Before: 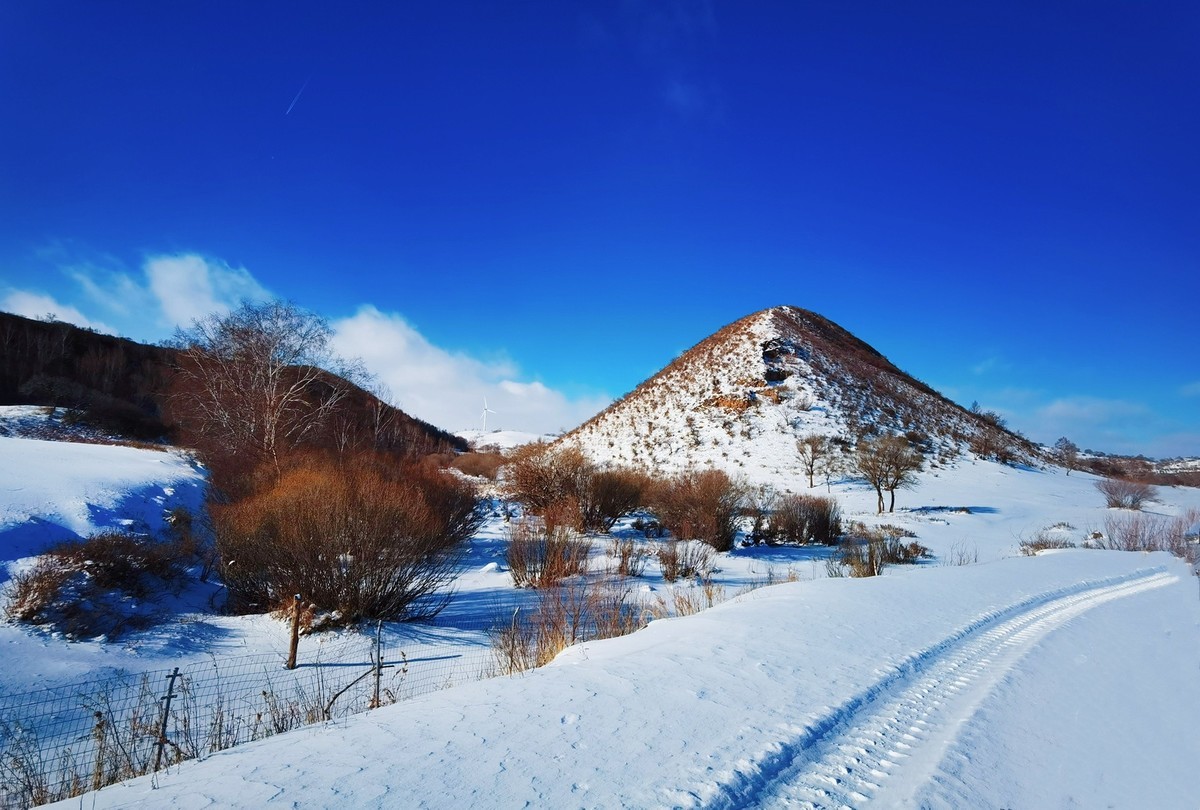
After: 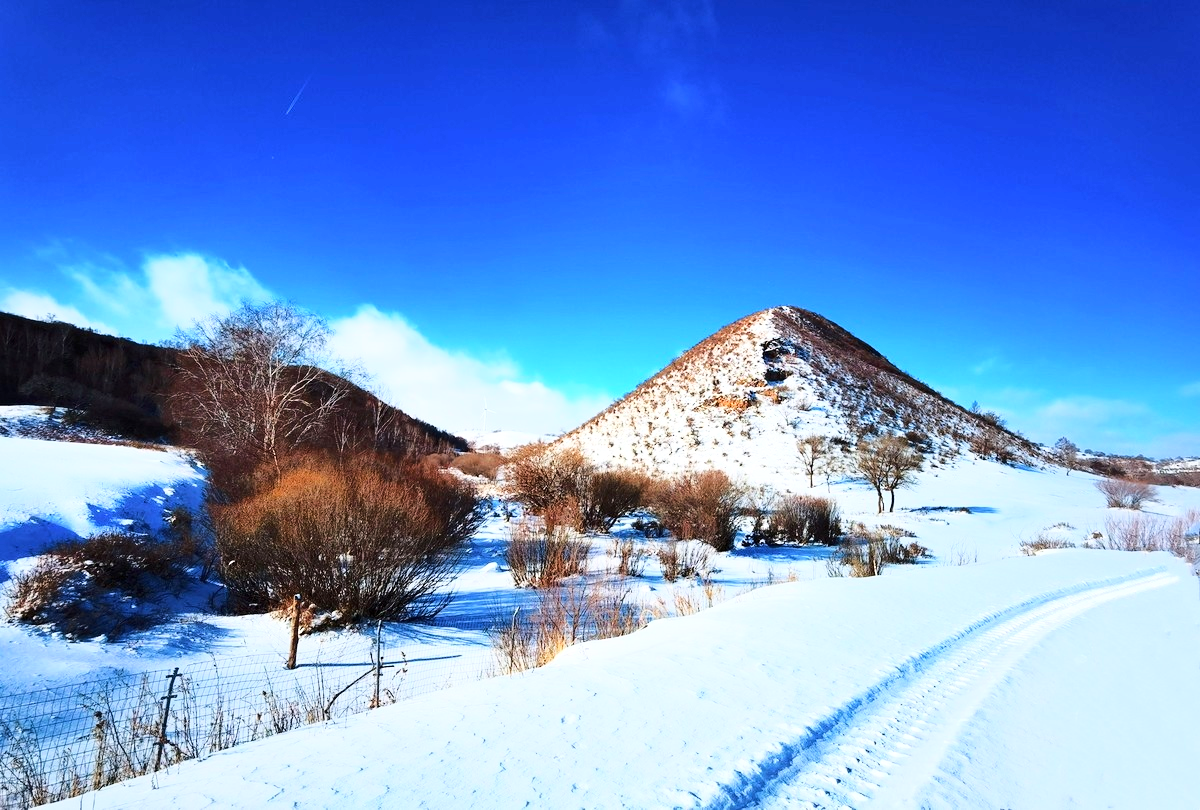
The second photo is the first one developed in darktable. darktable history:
base curve: curves: ch0 [(0, 0) (0.028, 0.03) (0.121, 0.232) (0.46, 0.748) (0.859, 0.968) (1, 1)]
exposure: black level correction 0.001, exposure 0.3 EV, compensate highlight preservation false
